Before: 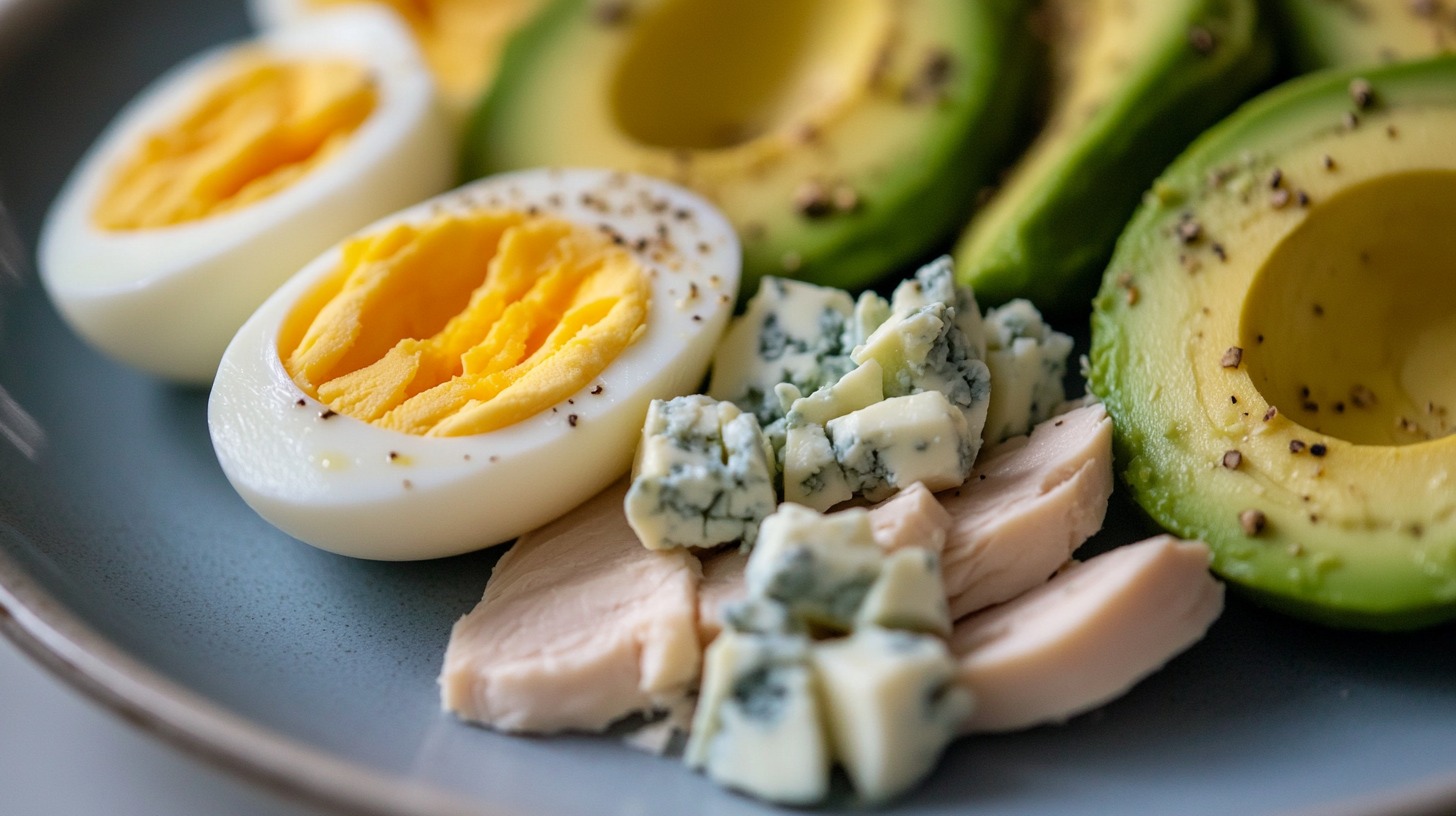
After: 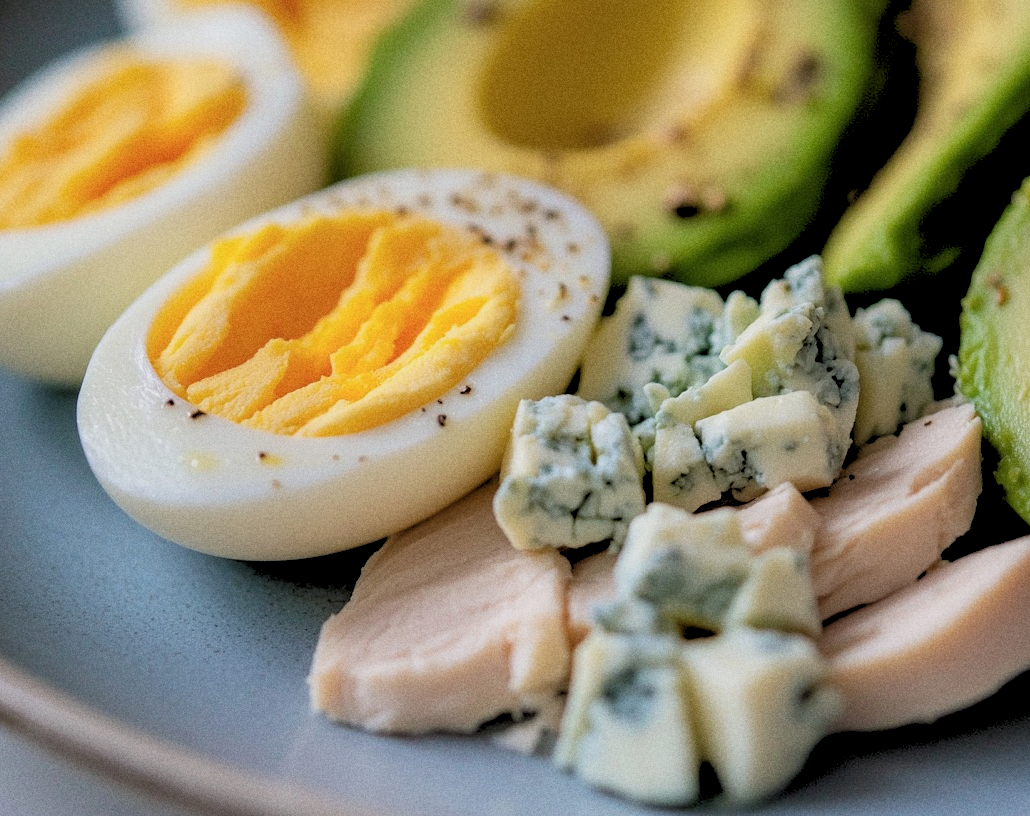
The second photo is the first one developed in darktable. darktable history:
color zones: curves: ch1 [(0, 0.469) (0.01, 0.469) (0.12, 0.446) (0.248, 0.469) (0.5, 0.5) (0.748, 0.5) (0.99, 0.469) (1, 0.469)]
grain: coarseness 22.88 ISO
crop and rotate: left 9.061%, right 20.142%
rgb levels: preserve colors sum RGB, levels [[0.038, 0.433, 0.934], [0, 0.5, 1], [0, 0.5, 1]]
white balance: emerald 1
